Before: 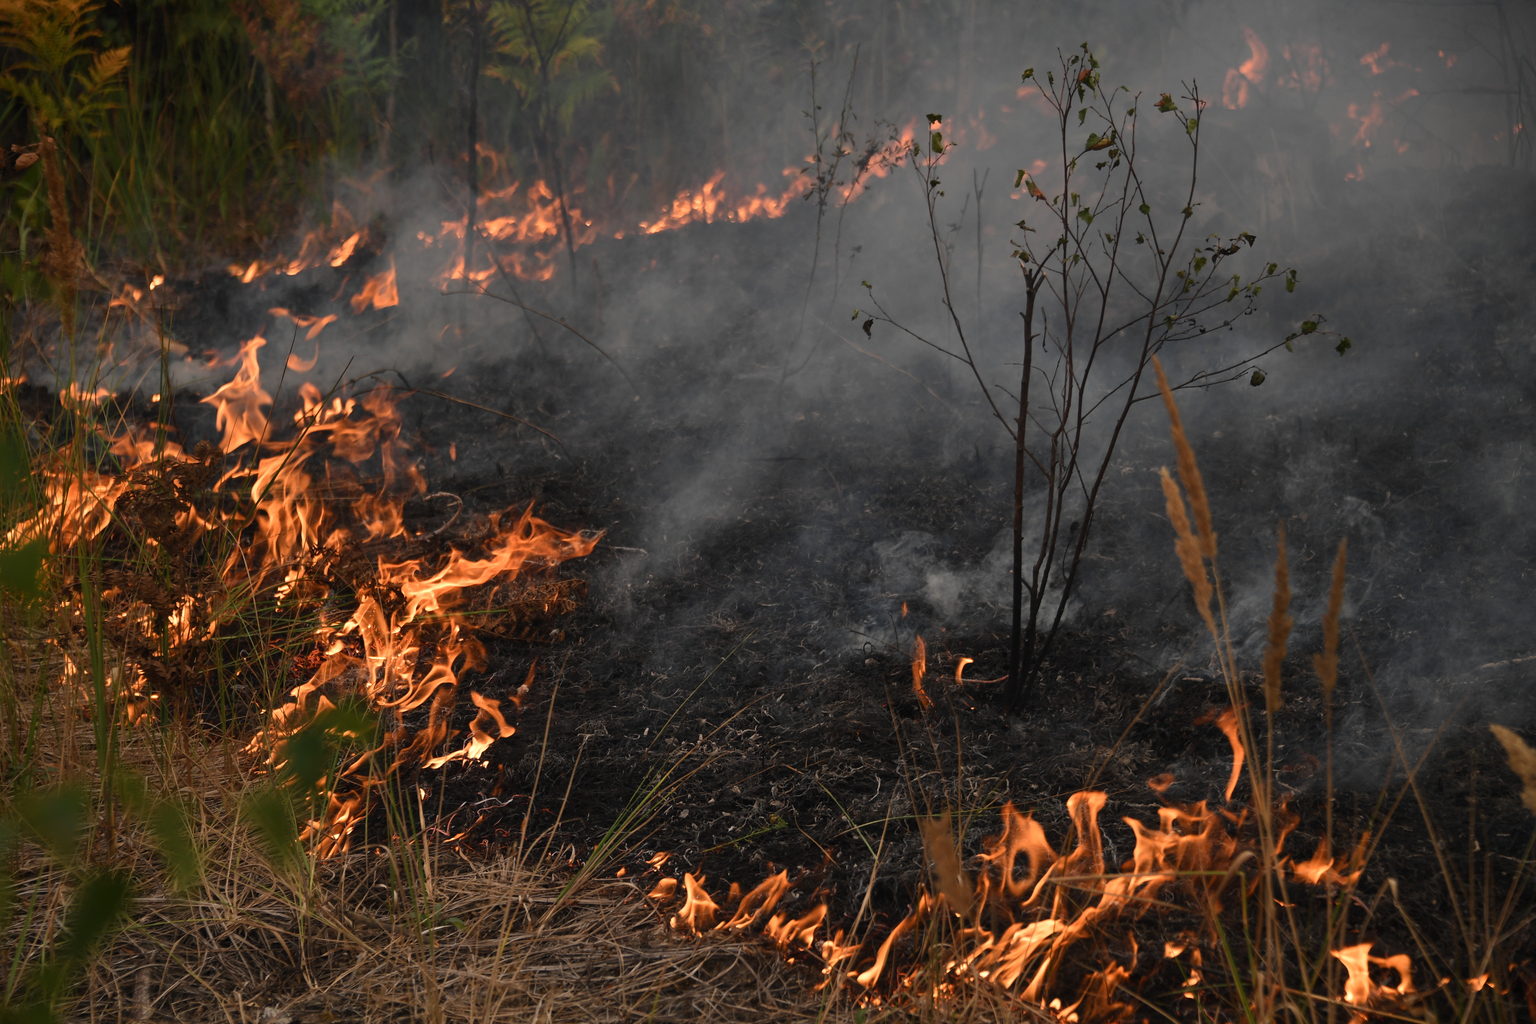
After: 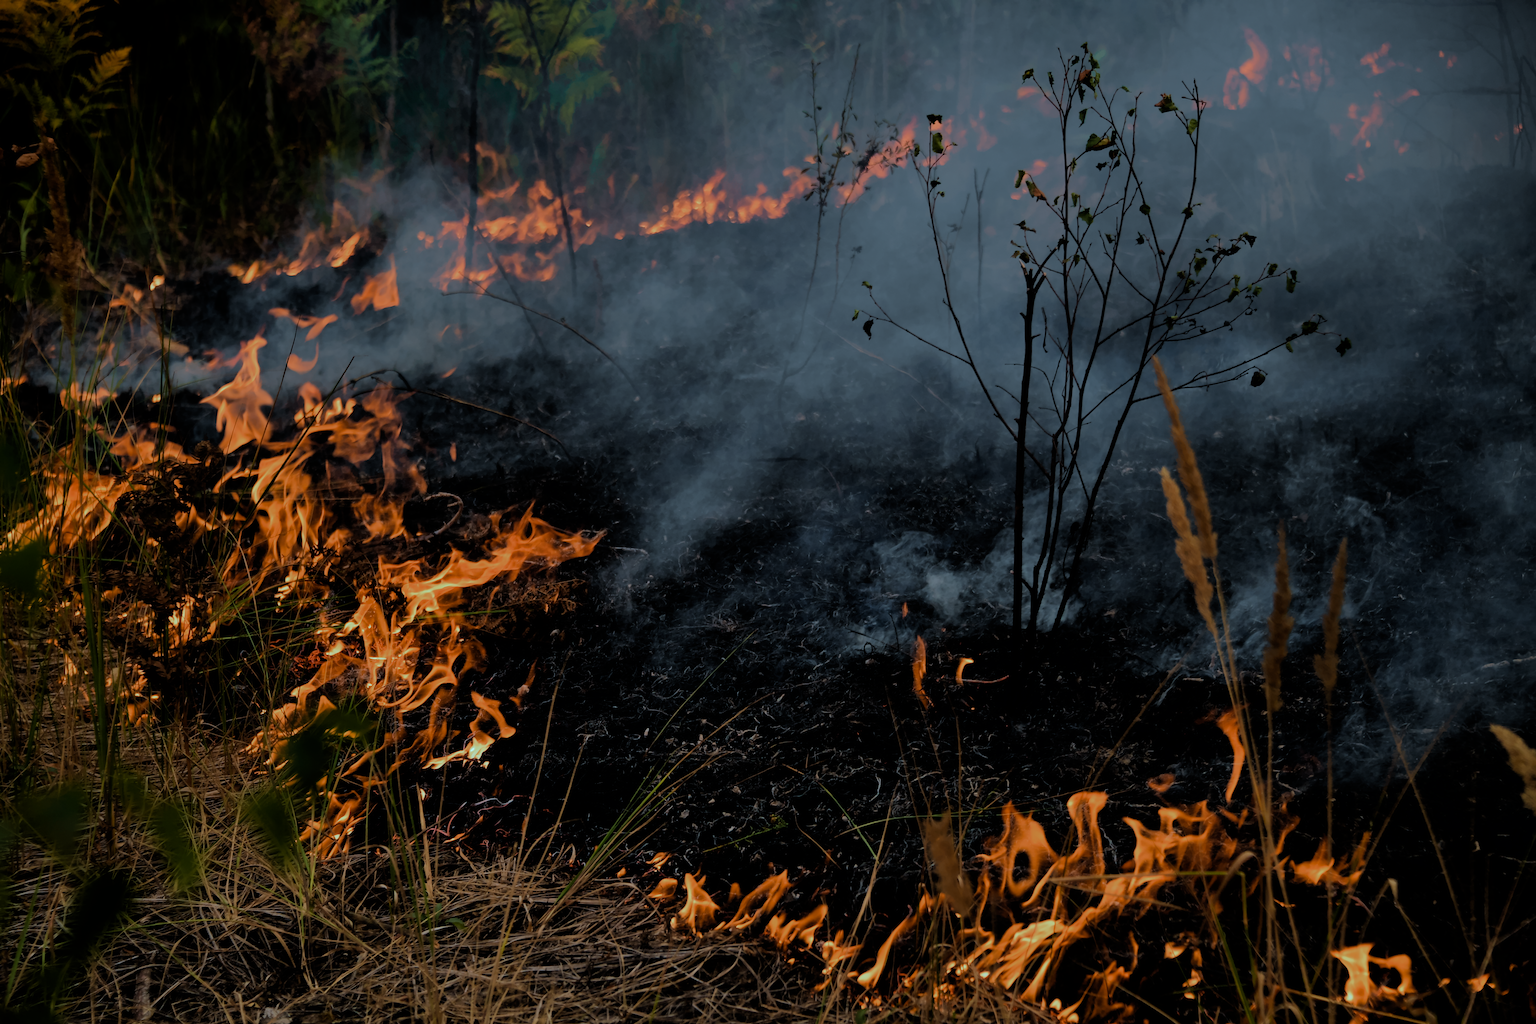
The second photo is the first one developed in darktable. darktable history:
color calibration: illuminant Planckian (black body), x 0.375, y 0.373, temperature 4117 K
filmic rgb: black relative exposure -4.14 EV, white relative exposure 5.1 EV, hardness 2.11, contrast 1.165
denoise (profiled): preserve shadows 1.35, scattering 0.011, a [-1, 0, 0], compensate highlight preservation false
color zones: curves: ch0 [(0.25, 0.5) (0.423, 0.5) (0.443, 0.5) (0.521, 0.756) (0.568, 0.5) (0.576, 0.5) (0.75, 0.5)]; ch1 [(0.25, 0.5) (0.423, 0.5) (0.443, 0.5) (0.539, 0.873) (0.624, 0.565) (0.631, 0.5) (0.75, 0.5)]
tone curve: curves: ch0 [(0, 0) (0.48, 0.431) (0.7, 0.609) (0.864, 0.854) (1, 1)]
color balance rgb: linear chroma grading › global chroma 9.31%, global vibrance 41.49%
velvia: on, module defaults
